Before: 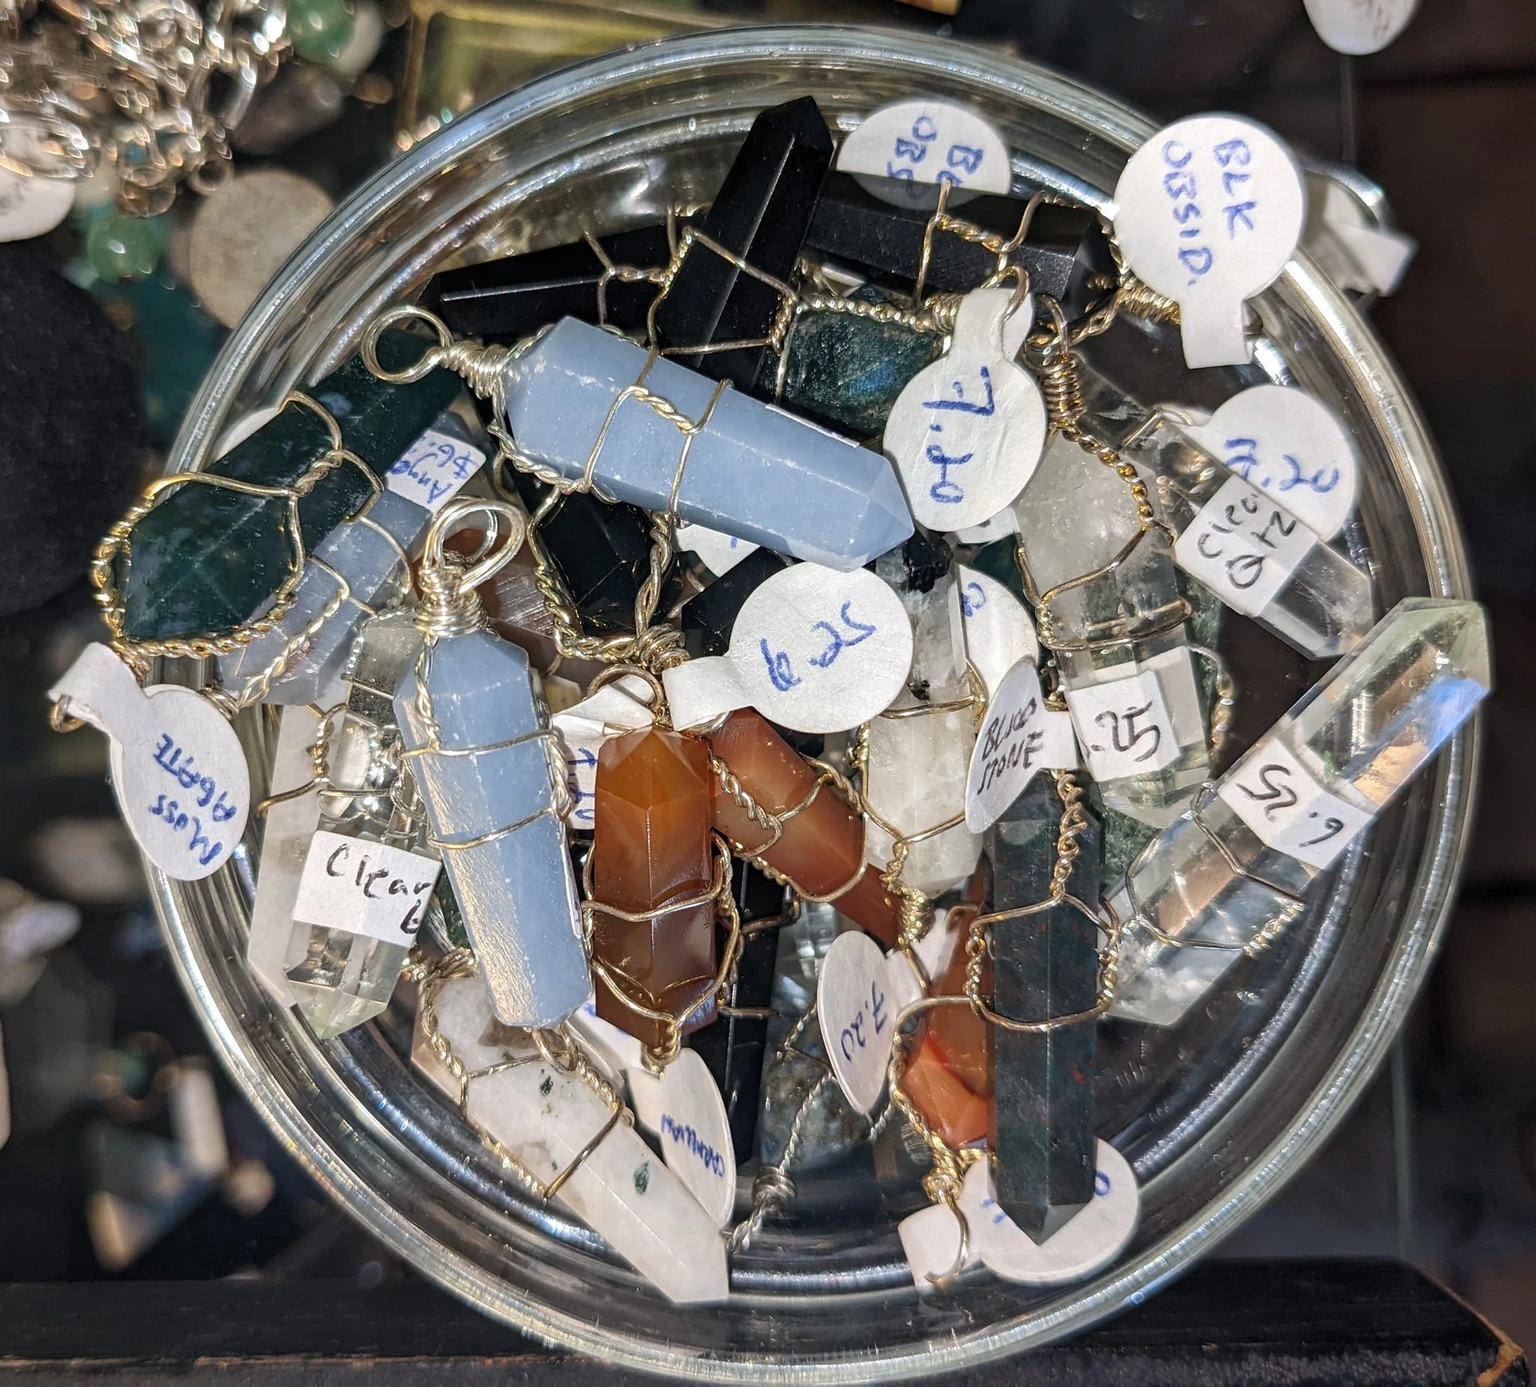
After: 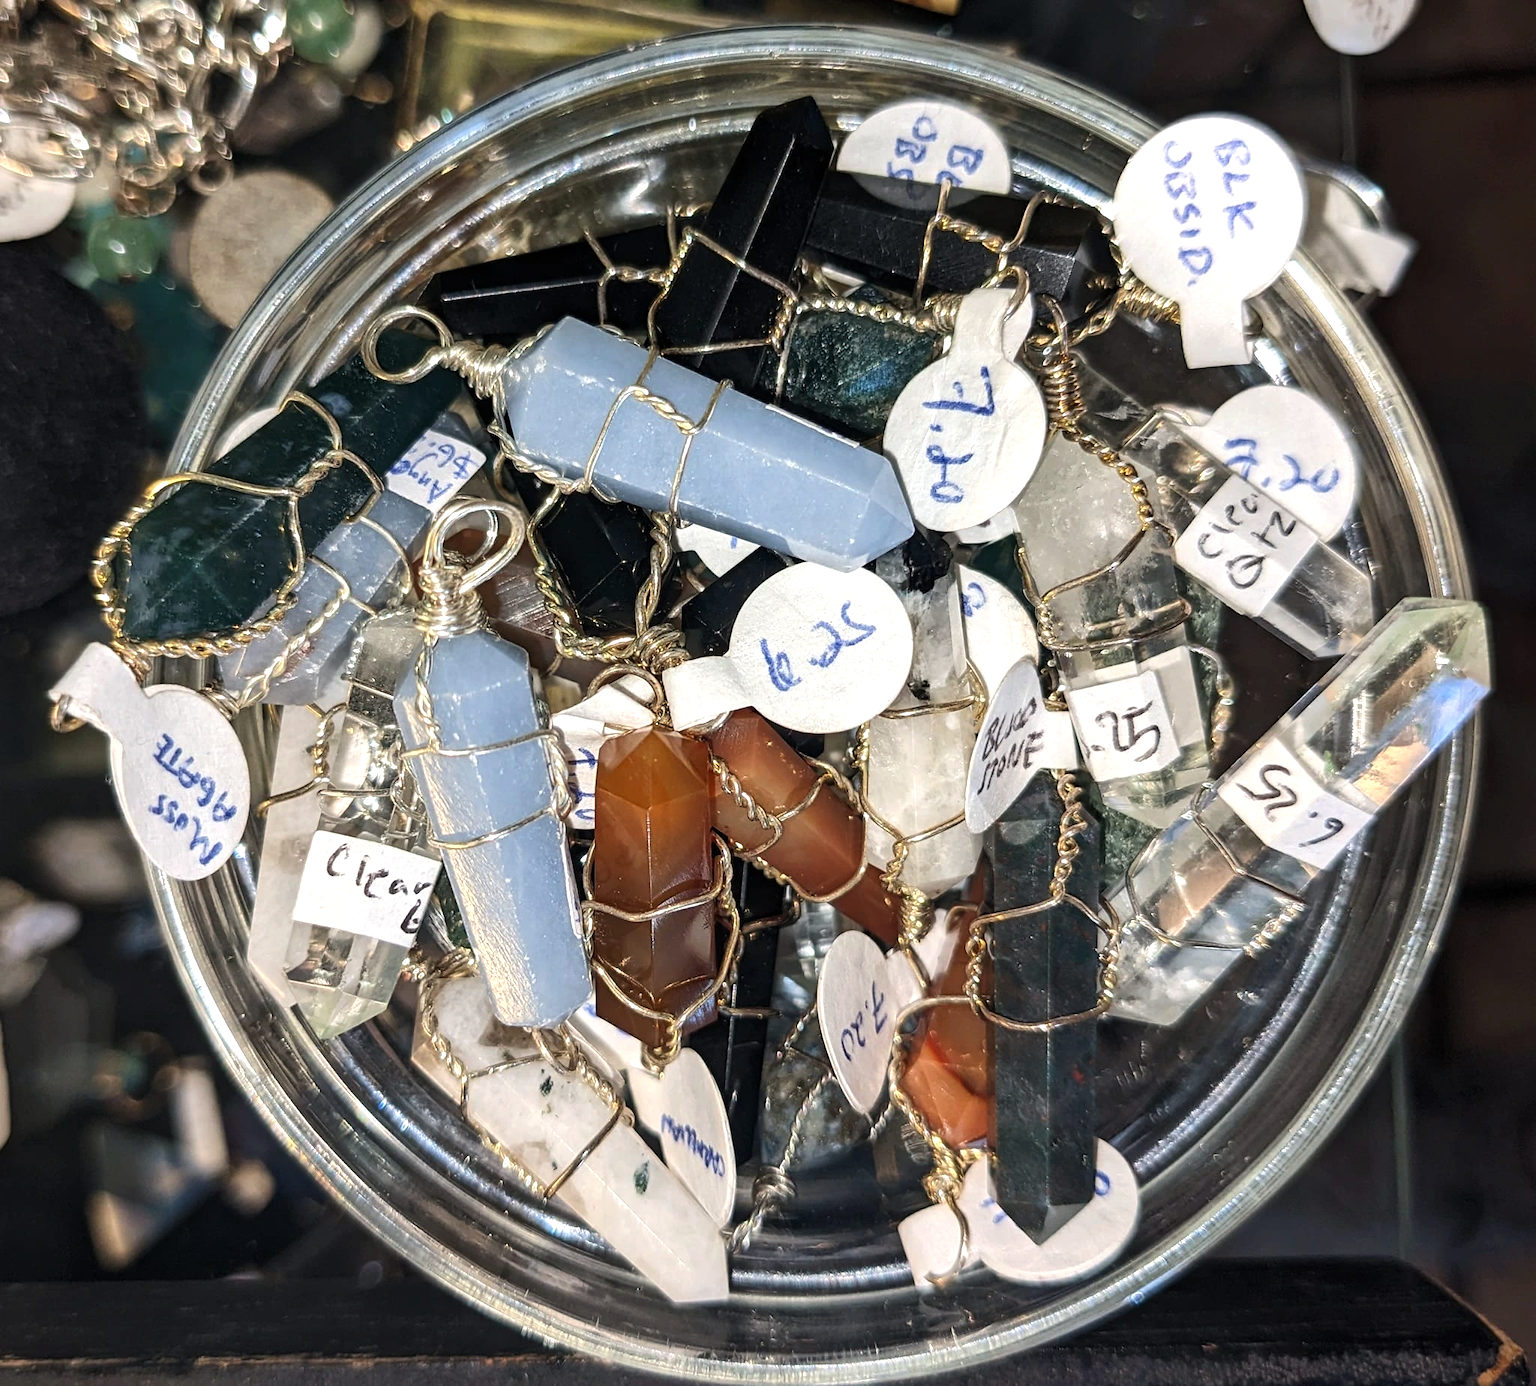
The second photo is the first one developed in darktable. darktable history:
white balance: red 1.009, blue 0.985
tone equalizer: -8 EV -0.417 EV, -7 EV -0.389 EV, -6 EV -0.333 EV, -5 EV -0.222 EV, -3 EV 0.222 EV, -2 EV 0.333 EV, -1 EV 0.389 EV, +0 EV 0.417 EV, edges refinement/feathering 500, mask exposure compensation -1.57 EV, preserve details no
